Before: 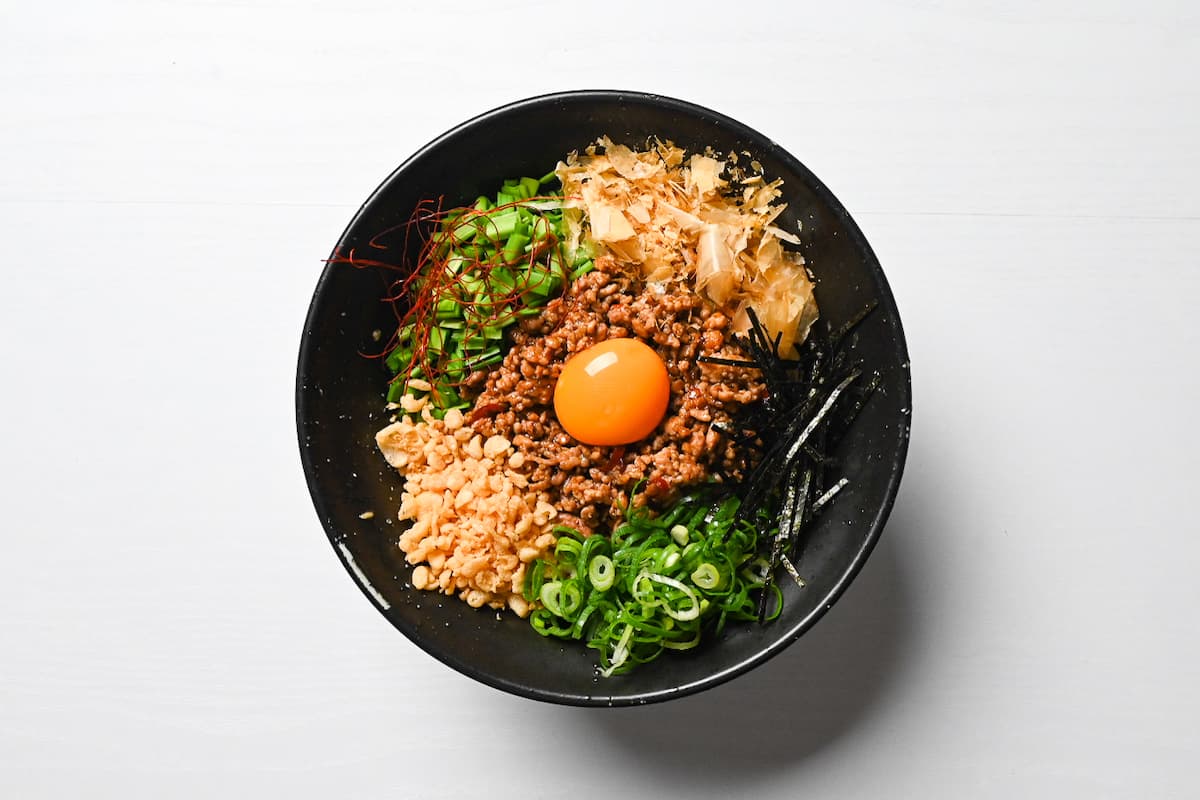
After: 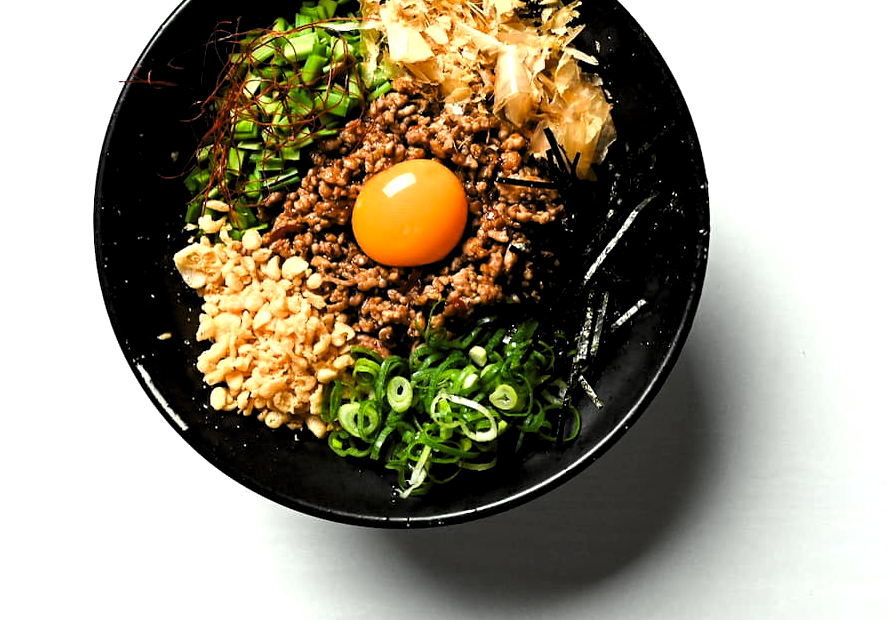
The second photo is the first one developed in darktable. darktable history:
exposure: black level correction 0.001, compensate exposure bias true, compensate highlight preservation false
color correction: highlights a* -2.69, highlights b* 2.3
crop: left 16.856%, top 22.39%, right 9.052%
levels: levels [0.129, 0.519, 0.867]
